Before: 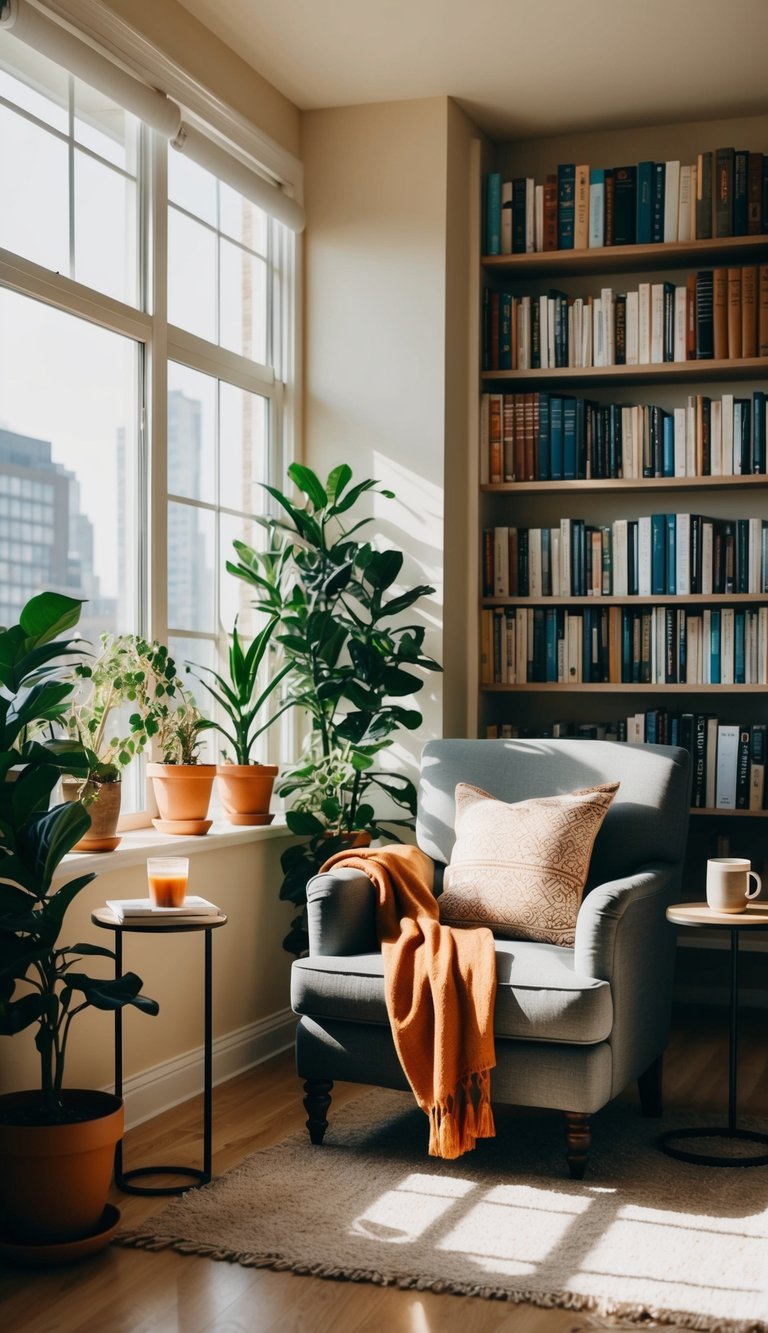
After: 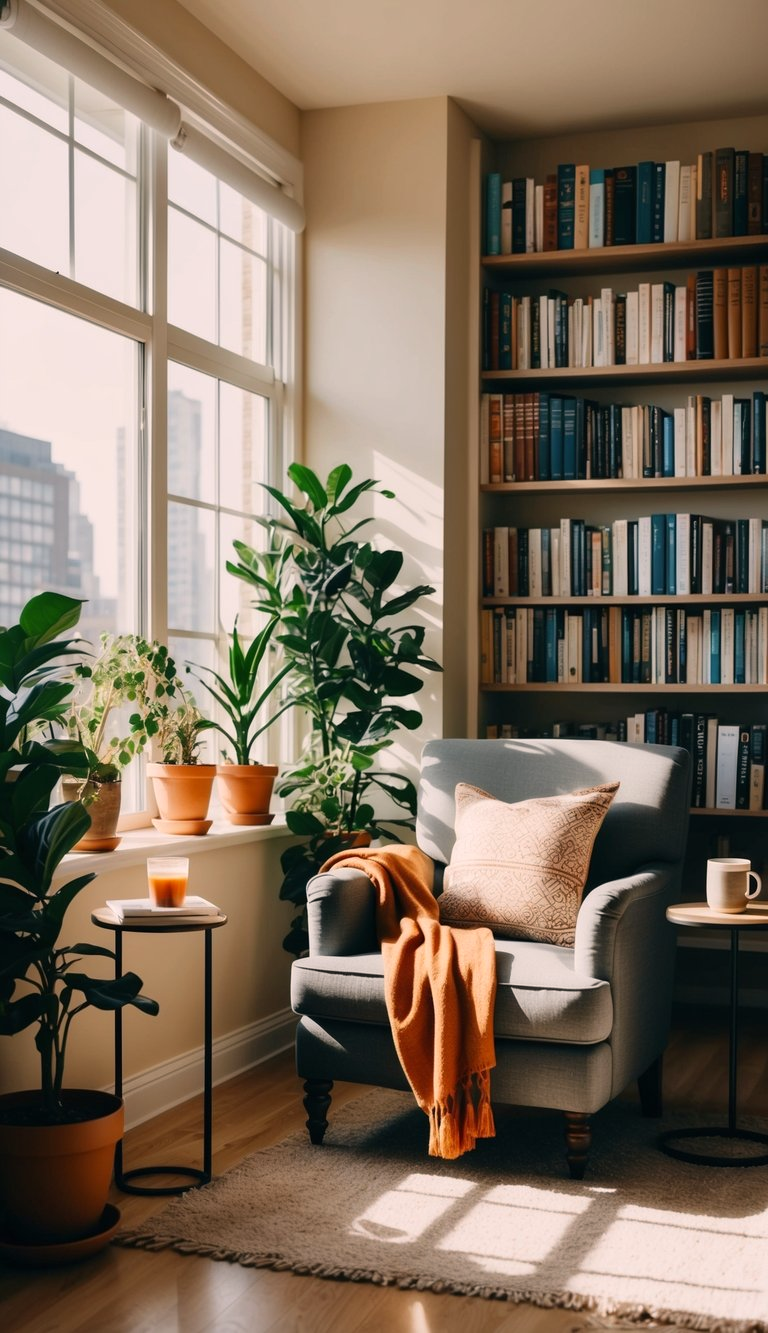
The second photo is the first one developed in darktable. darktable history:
color correction: highlights a* 6.03, highlights b* 4.73
